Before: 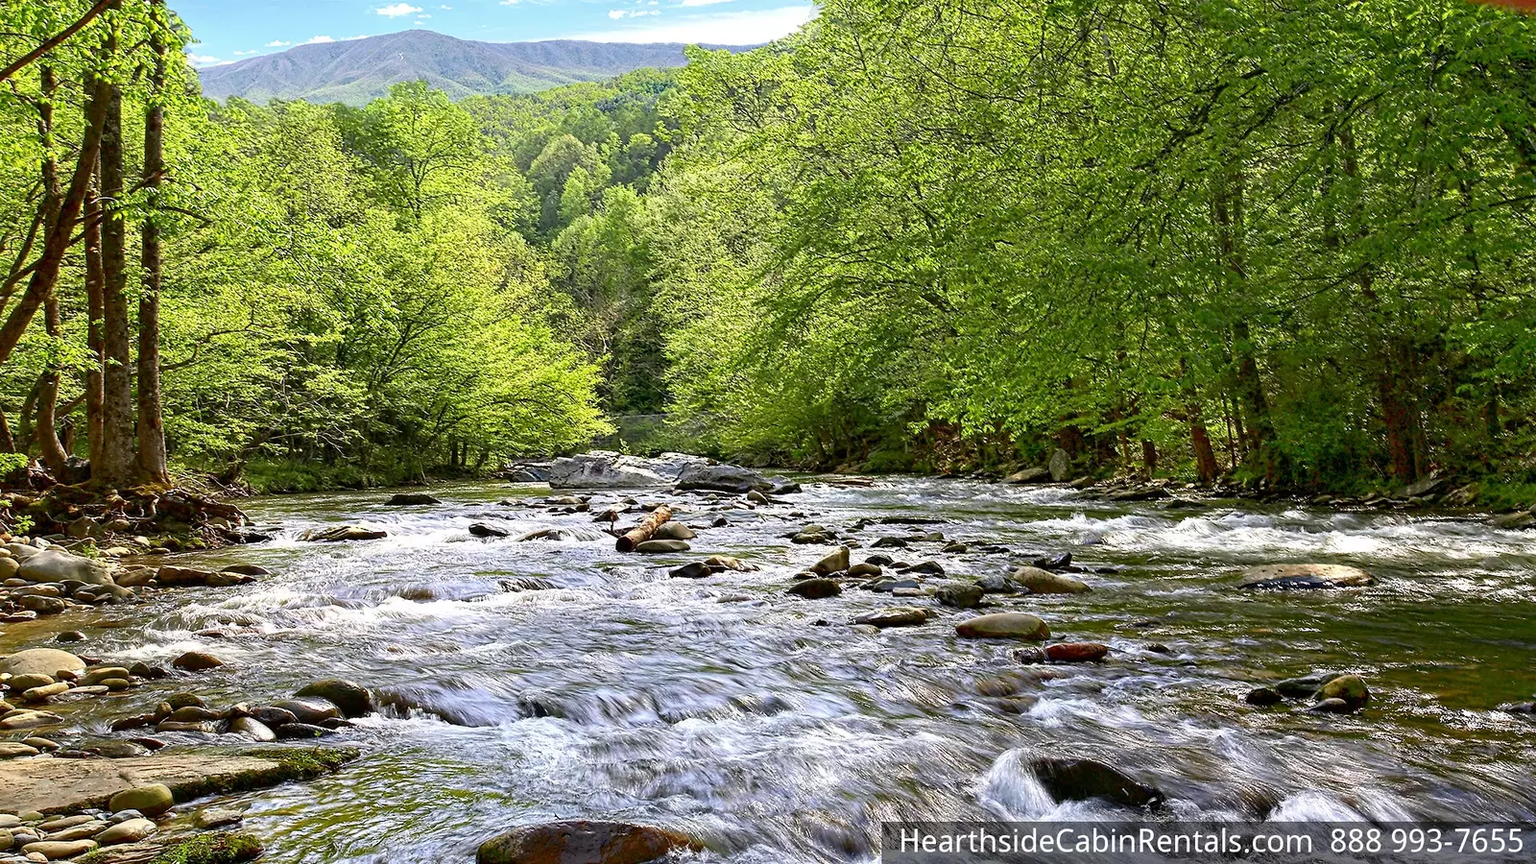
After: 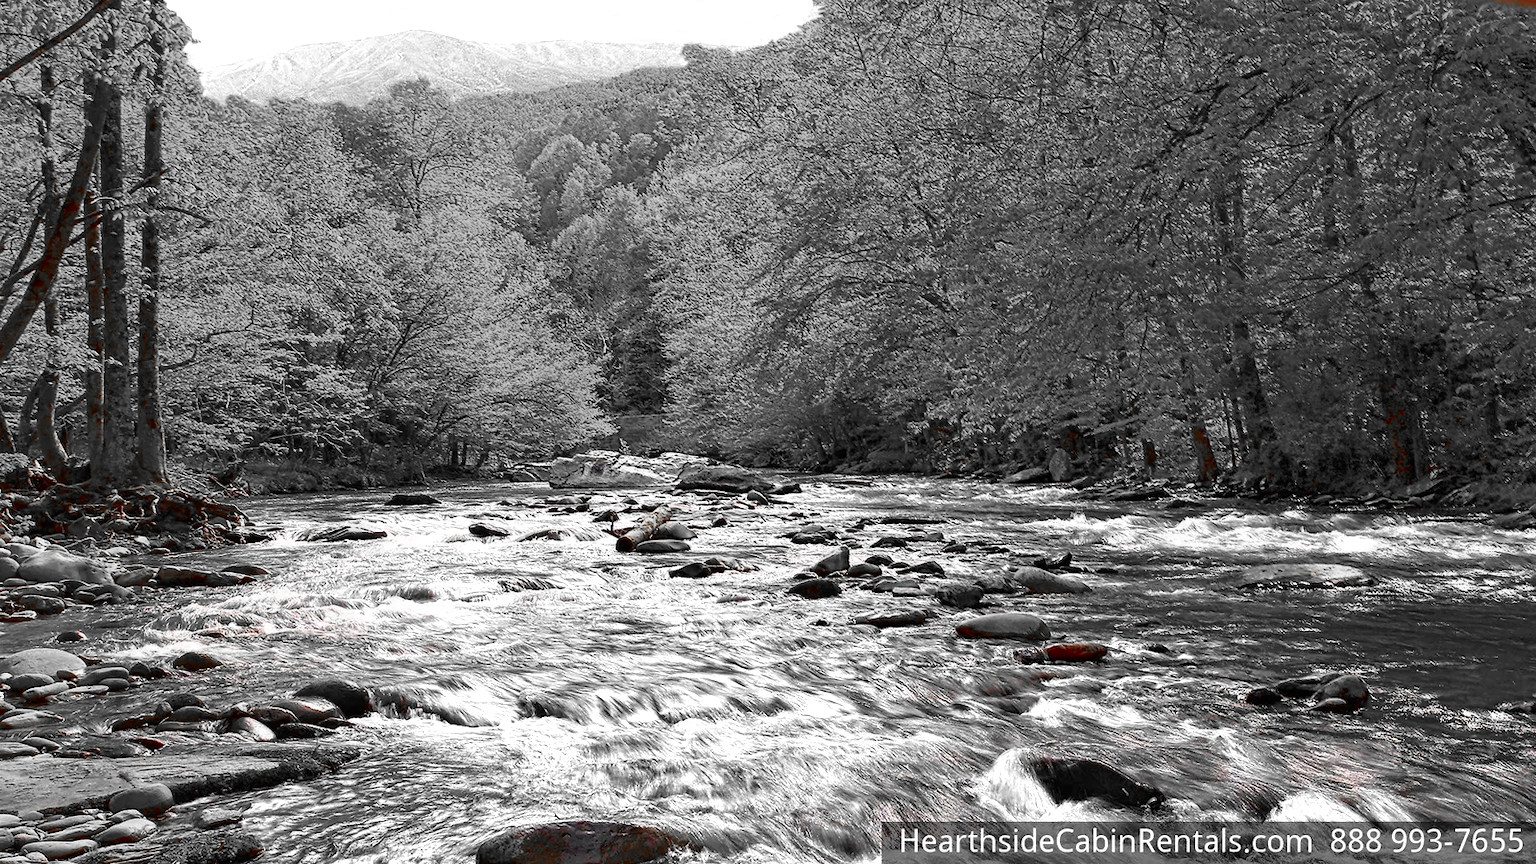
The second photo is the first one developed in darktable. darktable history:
color zones: curves: ch0 [(0, 0.352) (0.143, 0.407) (0.286, 0.386) (0.429, 0.431) (0.571, 0.829) (0.714, 0.853) (0.857, 0.833) (1, 0.352)]; ch1 [(0, 0.604) (0.072, 0.726) (0.096, 0.608) (0.205, 0.007) (0.571, -0.006) (0.839, -0.013) (0.857, -0.012) (1, 0.604)]
tone equalizer: on, module defaults
exposure: exposure 0.02 EV, compensate highlight preservation false
